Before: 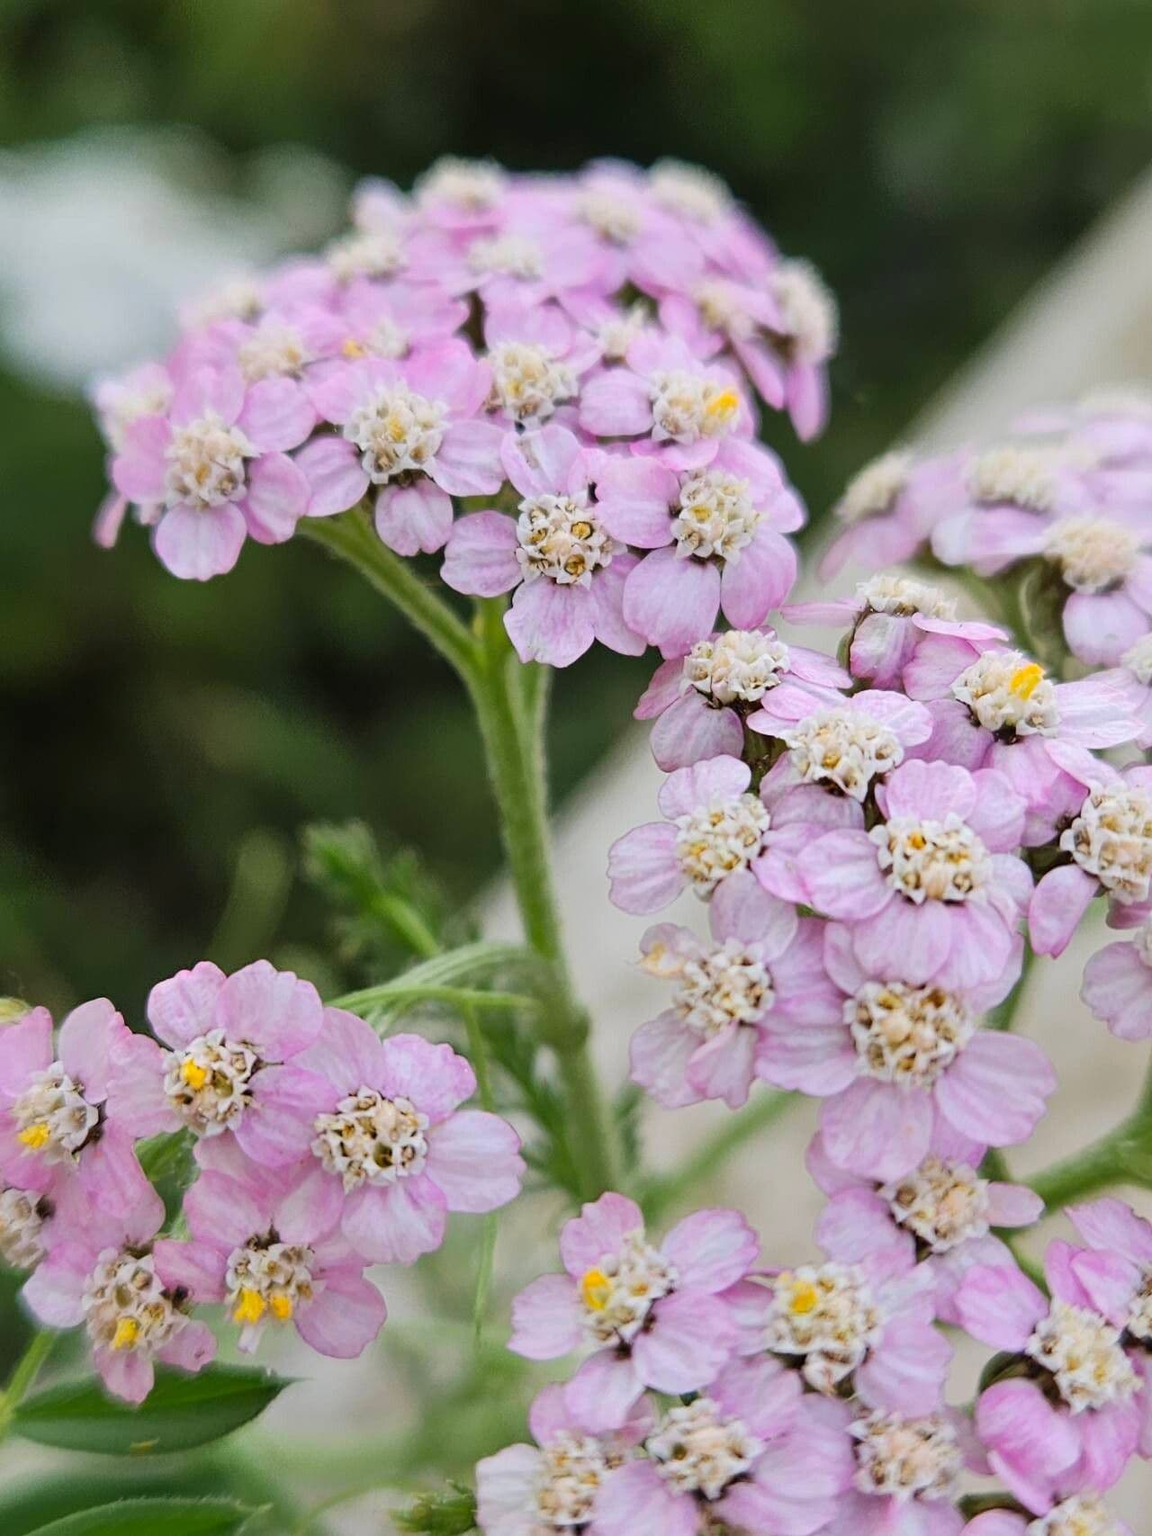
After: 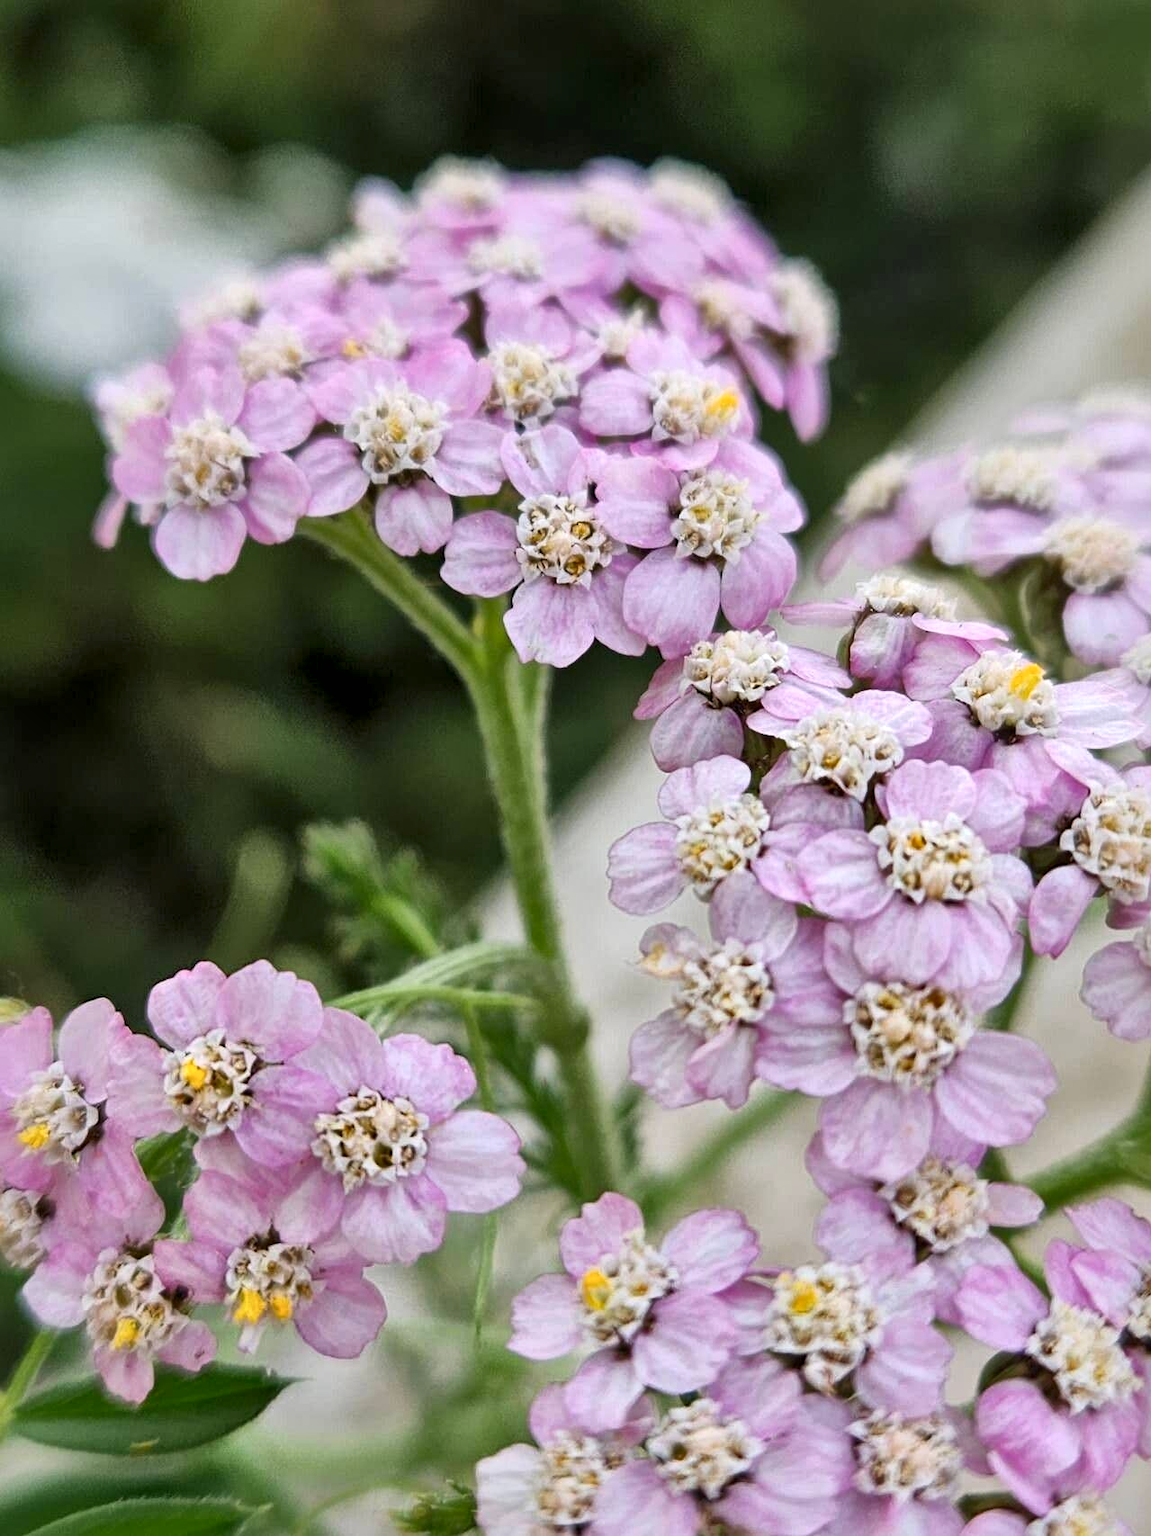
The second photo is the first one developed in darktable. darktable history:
local contrast: mode bilateral grid, contrast 19, coarseness 51, detail 171%, midtone range 0.2
